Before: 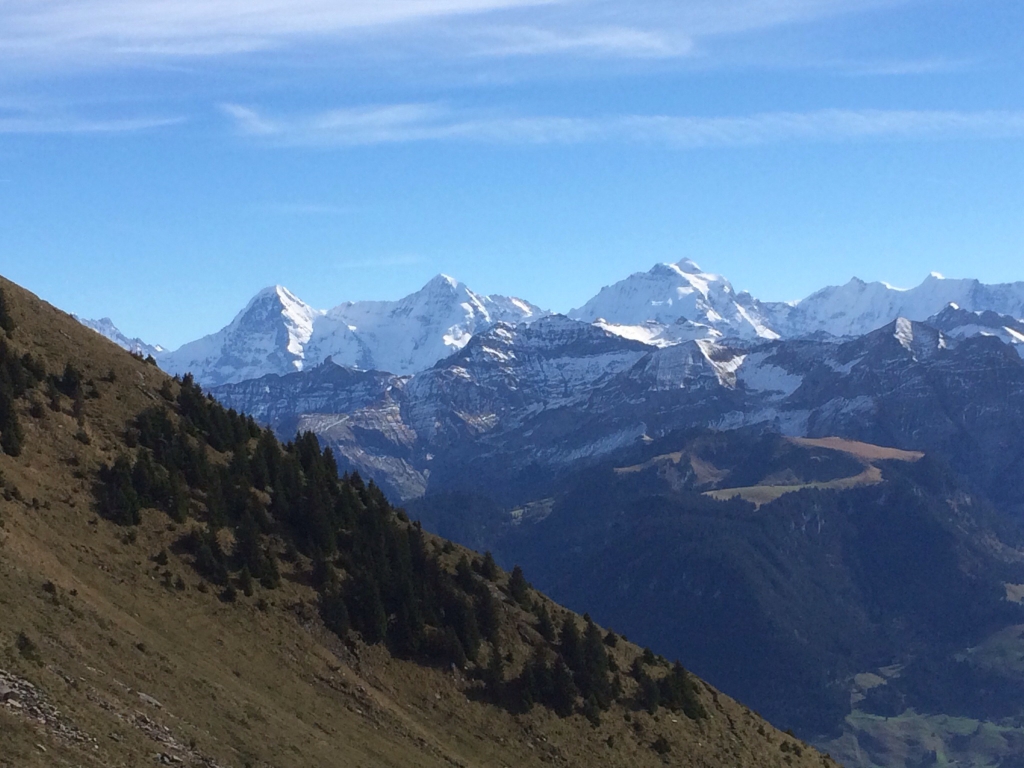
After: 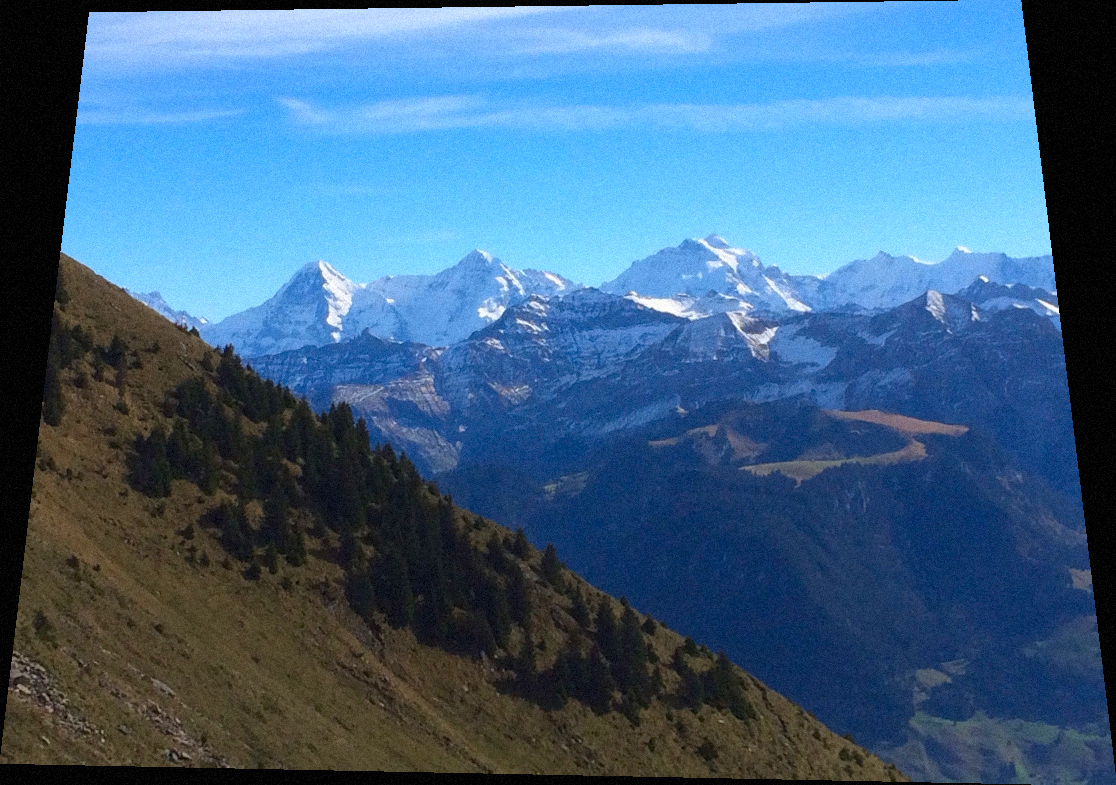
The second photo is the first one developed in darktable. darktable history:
color correction: saturation 1.34
rotate and perspective: rotation 0.128°, lens shift (vertical) -0.181, lens shift (horizontal) -0.044, shear 0.001, automatic cropping off
grain: mid-tones bias 0%
